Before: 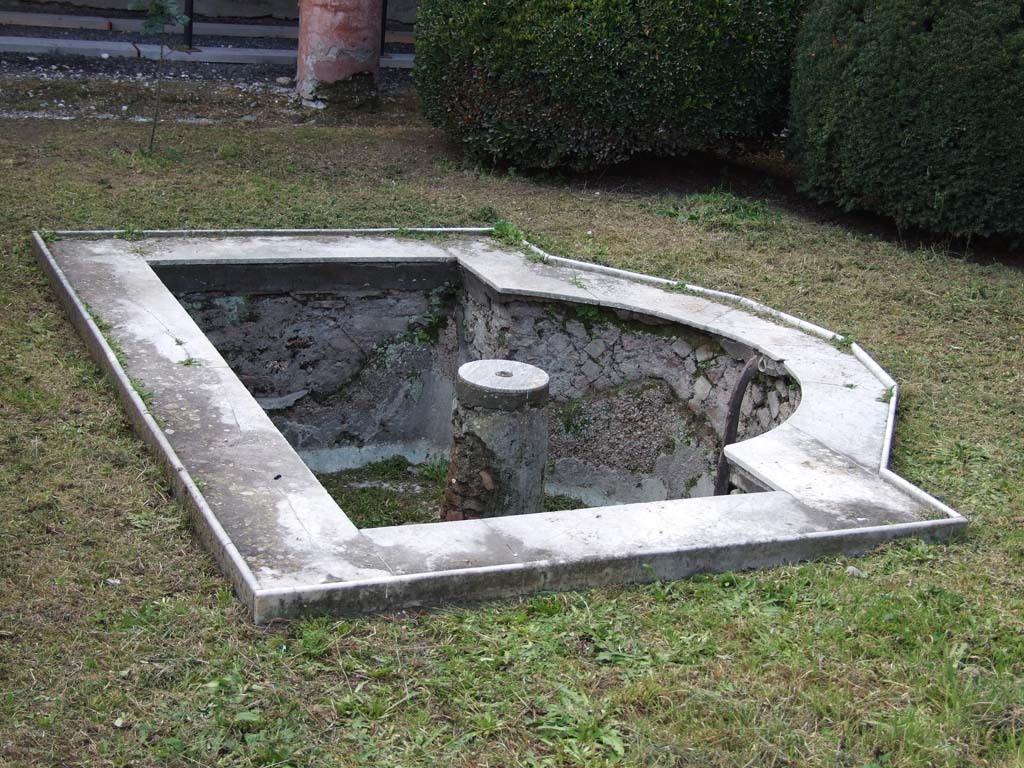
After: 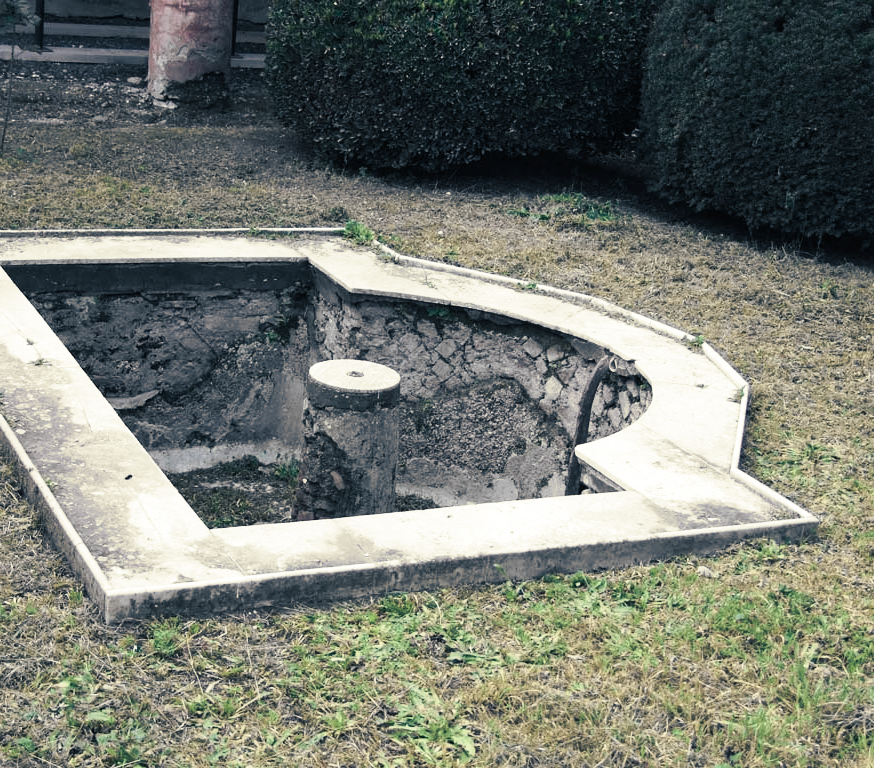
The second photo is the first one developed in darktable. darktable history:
white balance: emerald 1
split-toning: shadows › hue 216°, shadows › saturation 1, highlights › hue 57.6°, balance -33.4
crop and rotate: left 14.584%
tone curve: curves: ch0 [(0, 0) (0.055, 0.057) (0.258, 0.307) (0.434, 0.543) (0.517, 0.657) (0.745, 0.874) (1, 1)]; ch1 [(0, 0) (0.346, 0.307) (0.418, 0.383) (0.46, 0.439) (0.482, 0.493) (0.502, 0.503) (0.517, 0.514) (0.55, 0.561) (0.588, 0.603) (0.646, 0.688) (1, 1)]; ch2 [(0, 0) (0.346, 0.34) (0.431, 0.45) (0.485, 0.499) (0.5, 0.503) (0.527, 0.525) (0.545, 0.562) (0.679, 0.706) (1, 1)], color space Lab, independent channels, preserve colors none
contrast brightness saturation: contrast 0.1, saturation -0.36
